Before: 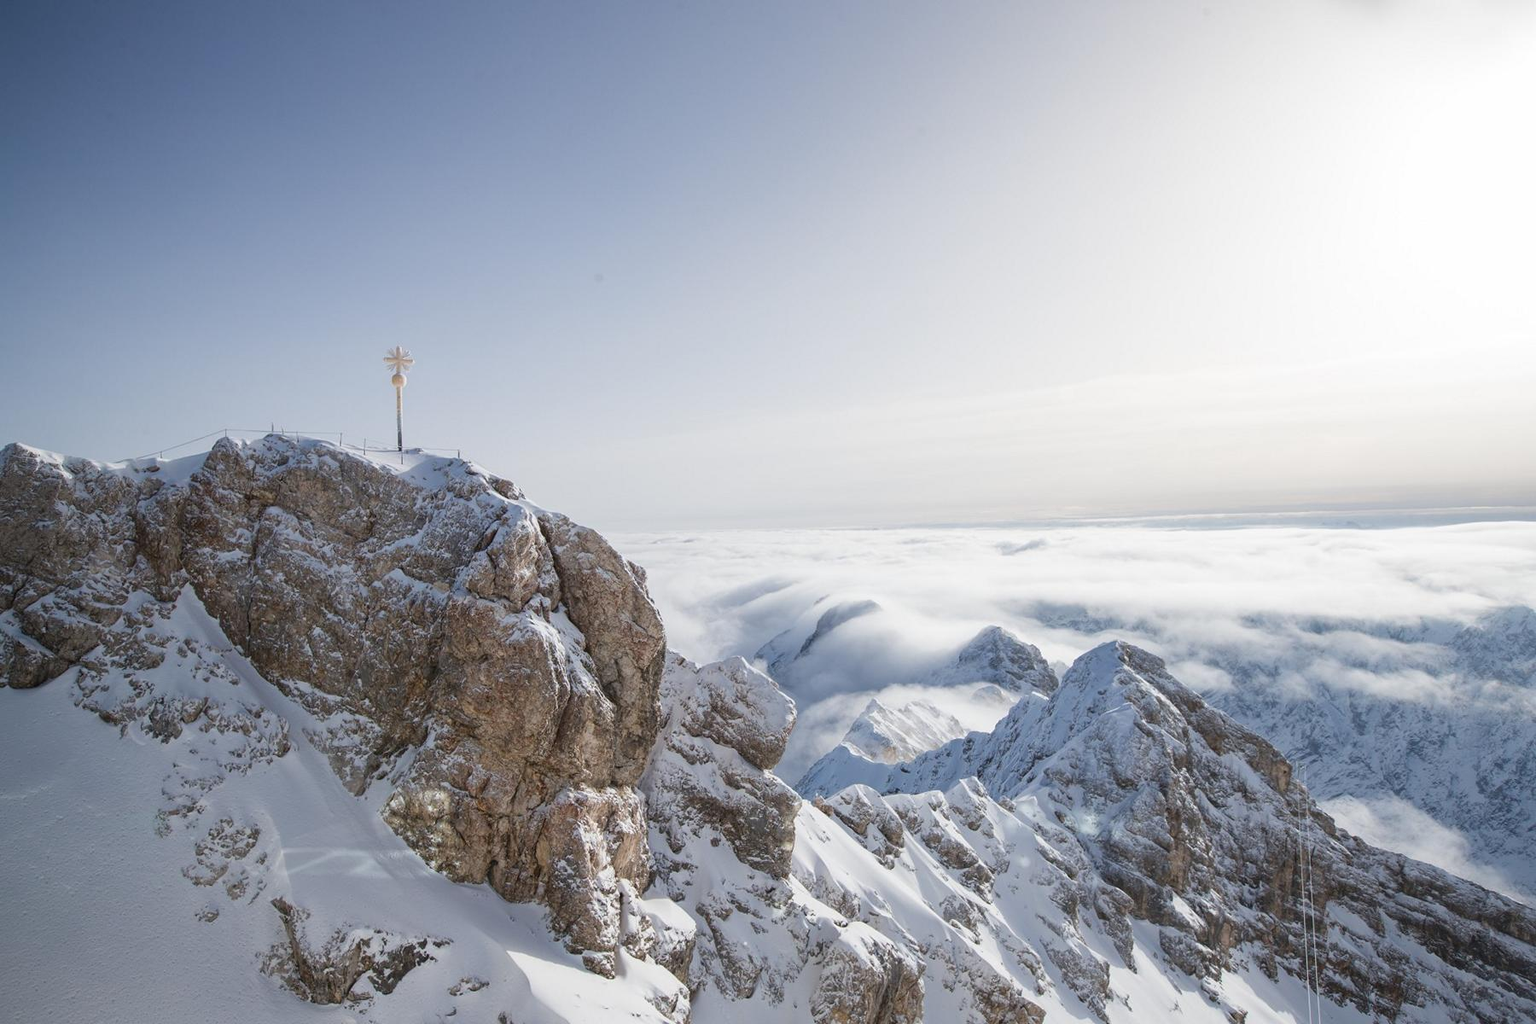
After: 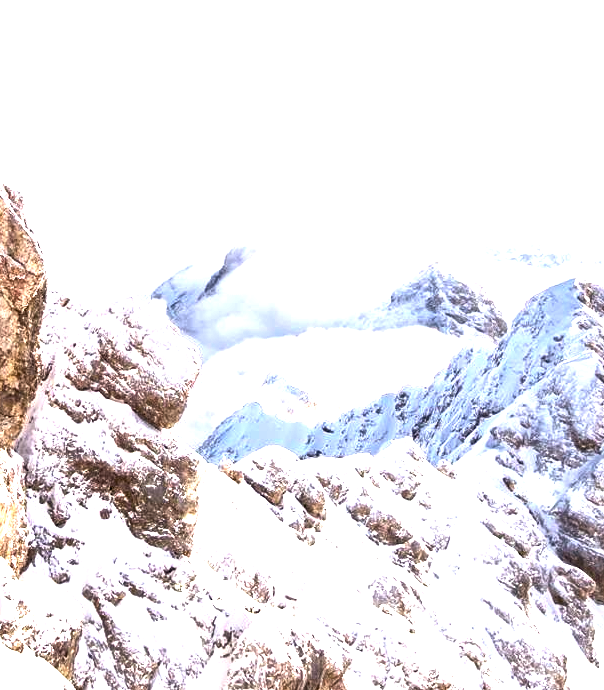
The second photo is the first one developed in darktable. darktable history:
color balance rgb: power › chroma 1.046%, power › hue 28.44°, global offset › luminance -0.476%, perceptual saturation grading › global saturation 30.62%, perceptual brilliance grading › global brilliance 30.403%, perceptual brilliance grading › highlights 49.447%, perceptual brilliance grading › mid-tones 49.196%, perceptual brilliance grading › shadows -22.412%, global vibrance 11.109%
crop: left 40.772%, top 39.446%, right 25.621%, bottom 3.01%
